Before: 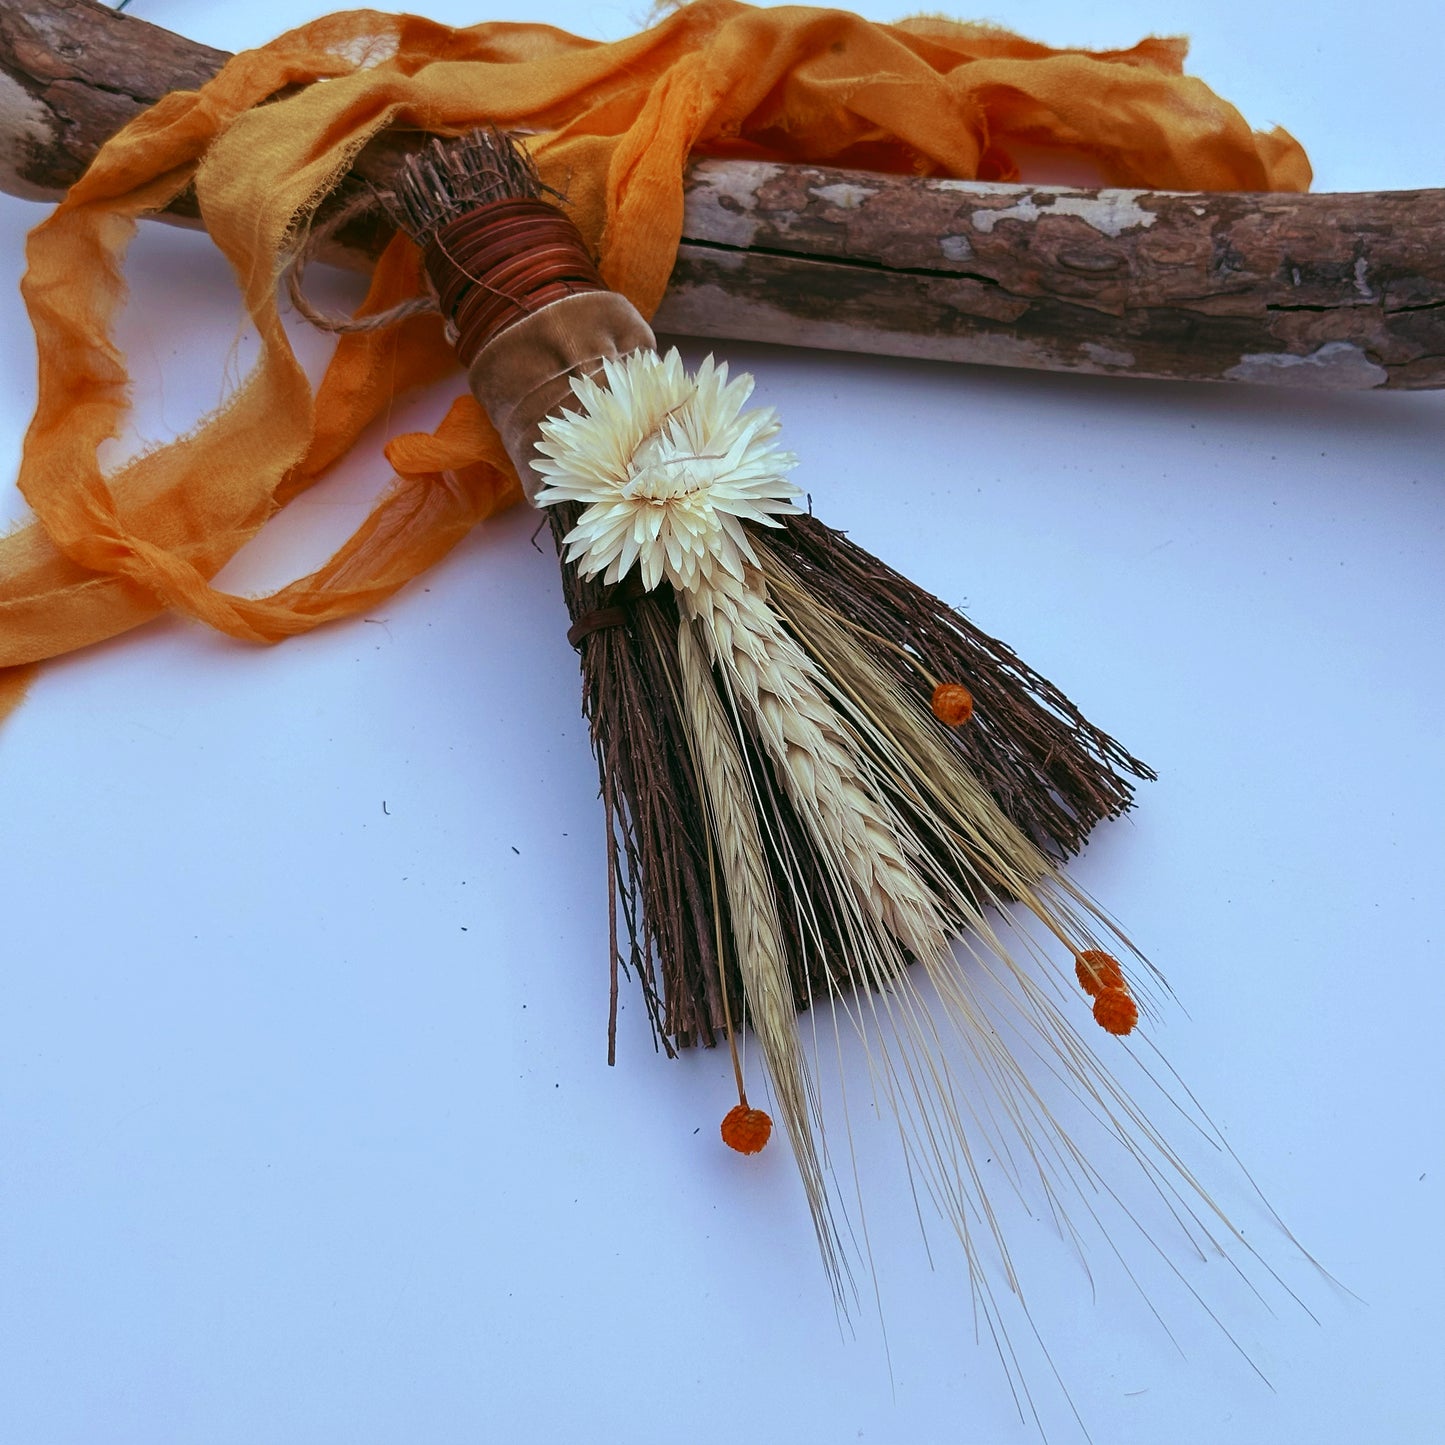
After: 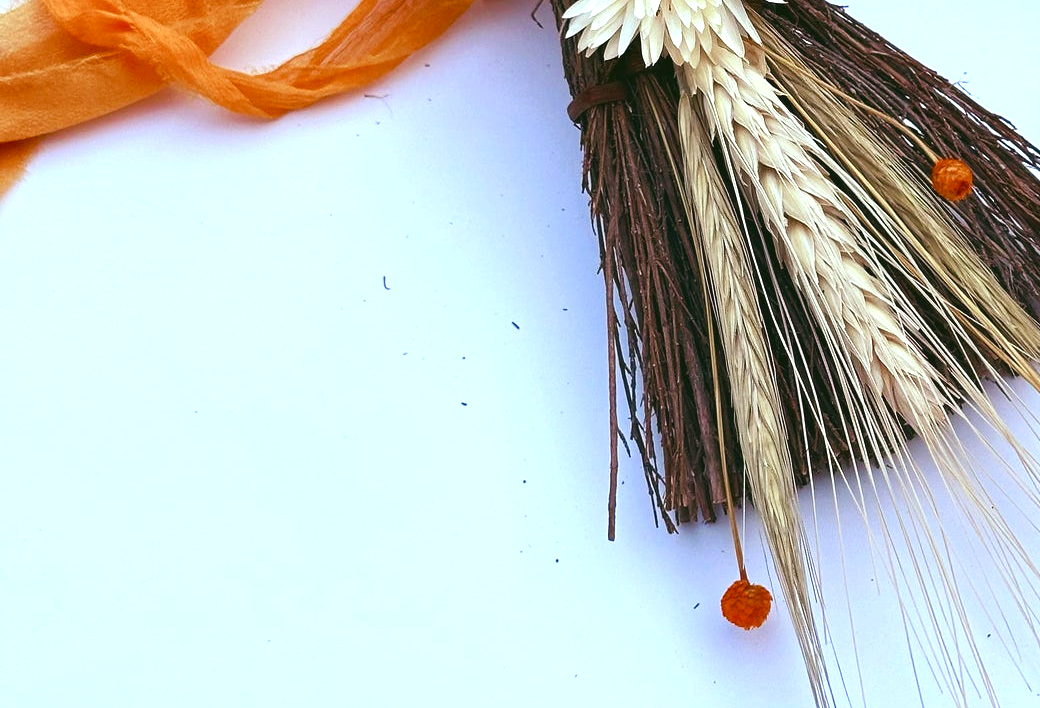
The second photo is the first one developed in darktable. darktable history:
color balance rgb: shadows lift › chroma 1.047%, shadows lift › hue 29.98°, highlights gain › luminance 14.91%, perceptual saturation grading › global saturation 15.828%, perceptual saturation grading › highlights -19.28%, perceptual saturation grading › shadows 19.805%
exposure: black level correction -0.002, exposure 0.708 EV, compensate exposure bias true, compensate highlight preservation false
crop: top 36.361%, right 28.002%, bottom 14.624%
